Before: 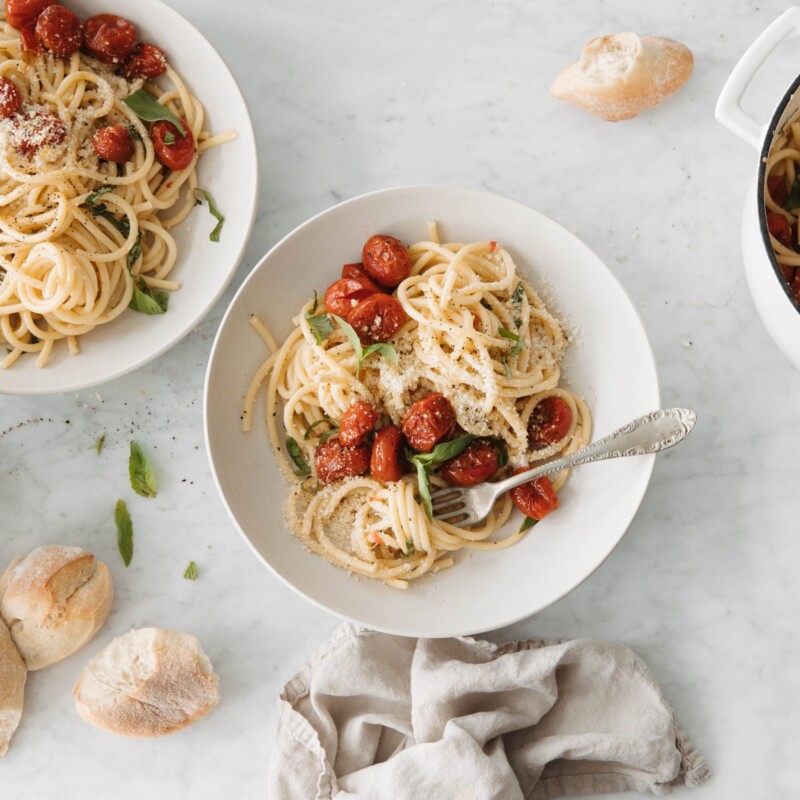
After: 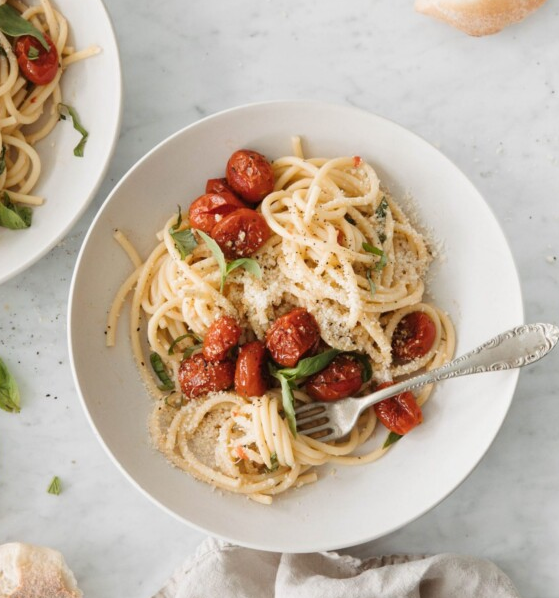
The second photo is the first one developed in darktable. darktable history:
crop and rotate: left 17.046%, top 10.659%, right 12.989%, bottom 14.553%
tone equalizer: on, module defaults
